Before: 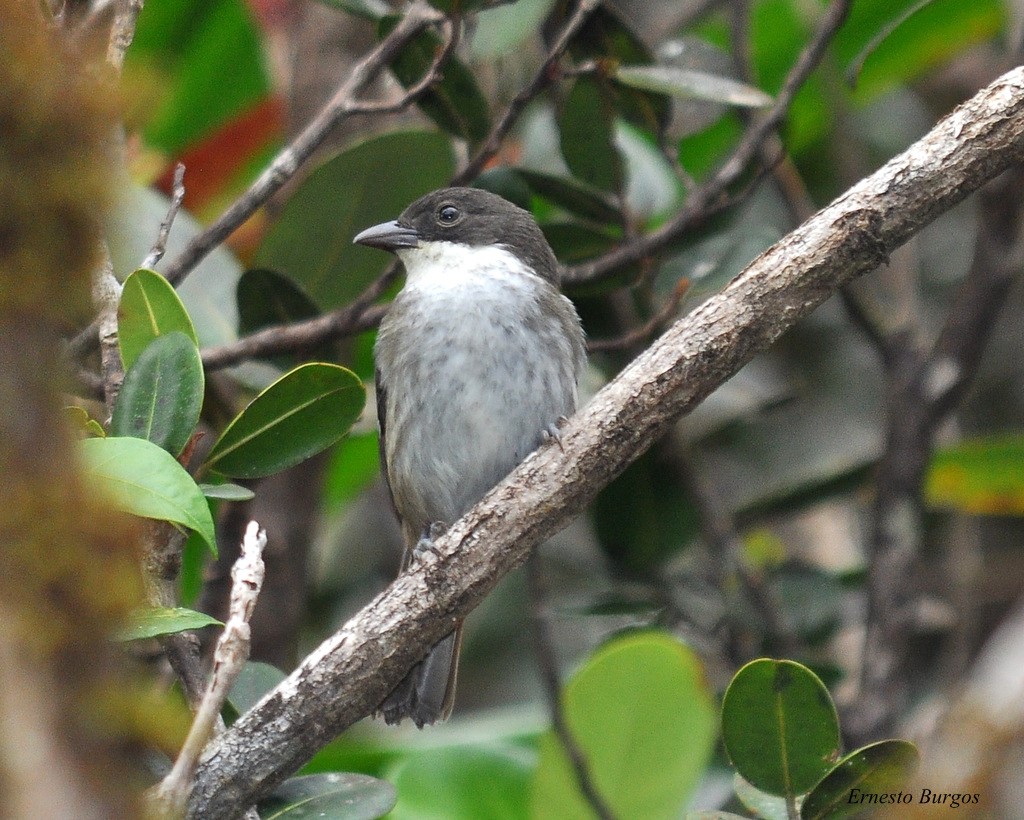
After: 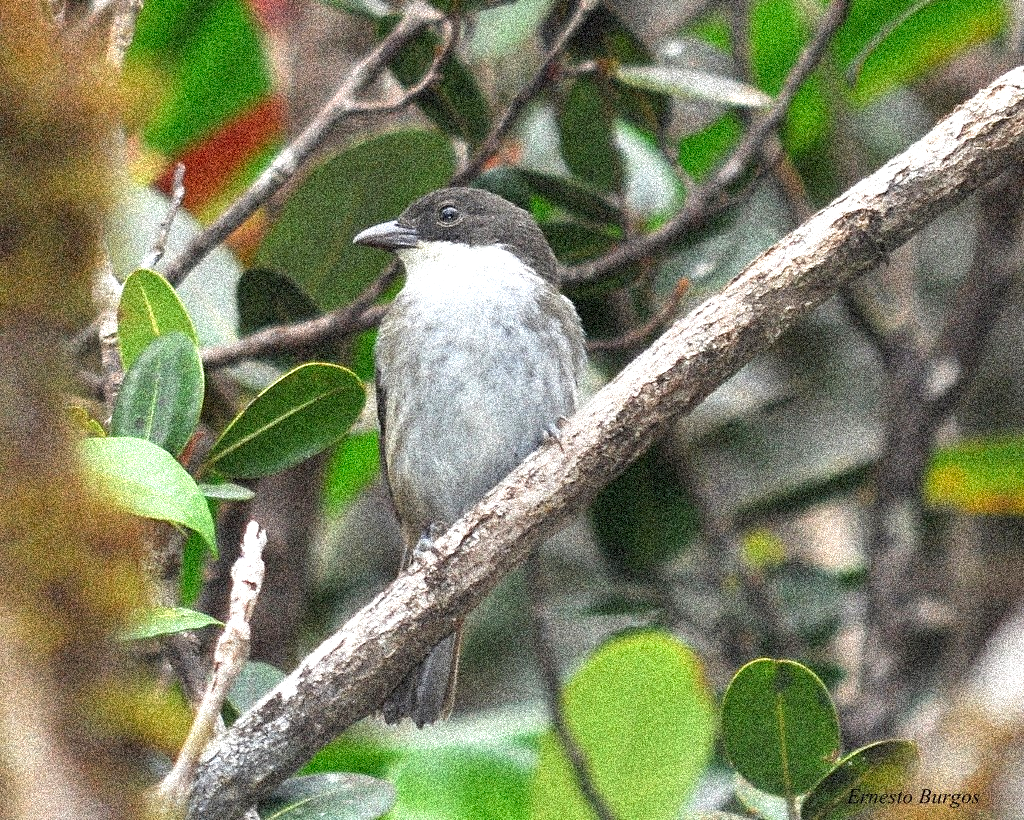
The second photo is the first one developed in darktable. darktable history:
grain: coarseness 3.75 ISO, strength 100%, mid-tones bias 0%
exposure: exposure 0.722 EV, compensate highlight preservation false
